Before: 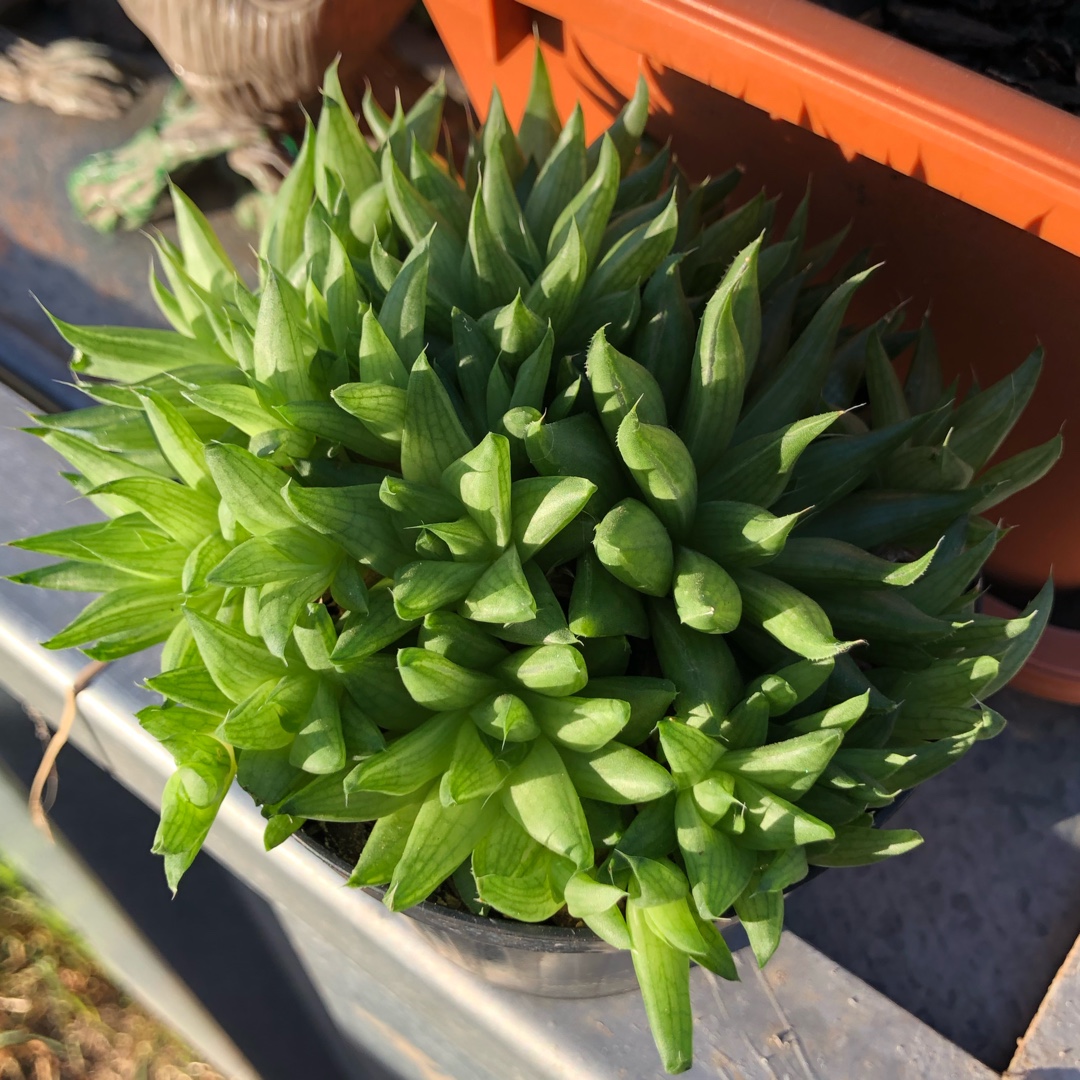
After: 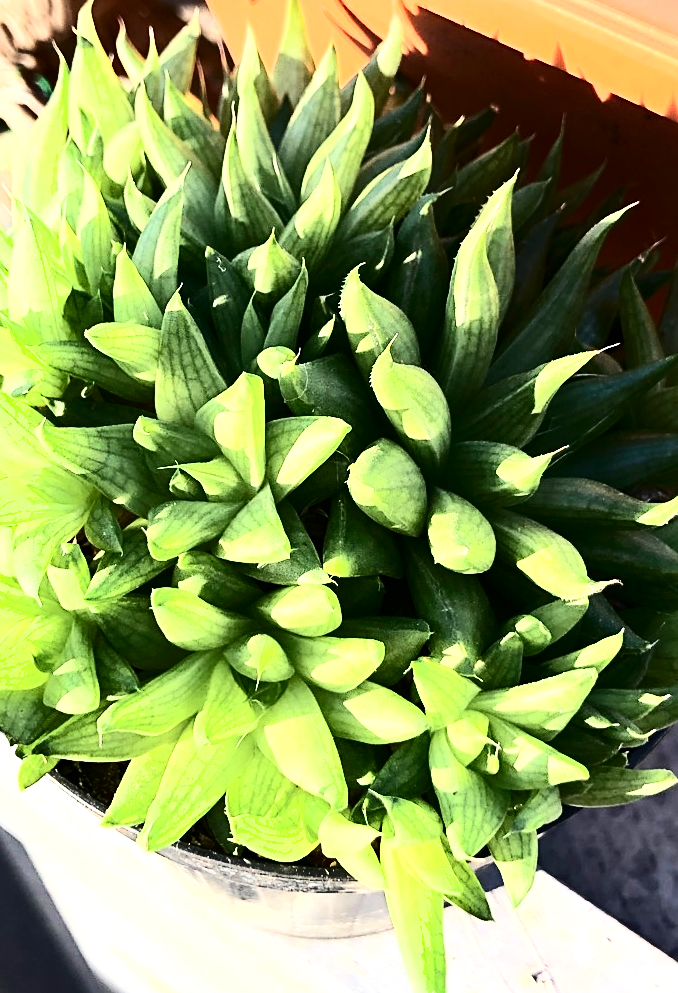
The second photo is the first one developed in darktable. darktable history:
exposure: black level correction 0, exposure 1.376 EV, compensate exposure bias true, compensate highlight preservation false
contrast brightness saturation: contrast 0.511, saturation -0.097
sharpen: radius 1.924
crop and rotate: left 22.915%, top 5.64%, right 14.219%, bottom 2.332%
shadows and highlights: highlights color adjustment 31.52%, low approximation 0.01, soften with gaussian
tone equalizer: -8 EV -0.423 EV, -7 EV -0.394 EV, -6 EV -0.36 EV, -5 EV -0.238 EV, -3 EV 0.203 EV, -2 EV 0.357 EV, -1 EV 0.391 EV, +0 EV 0.434 EV
